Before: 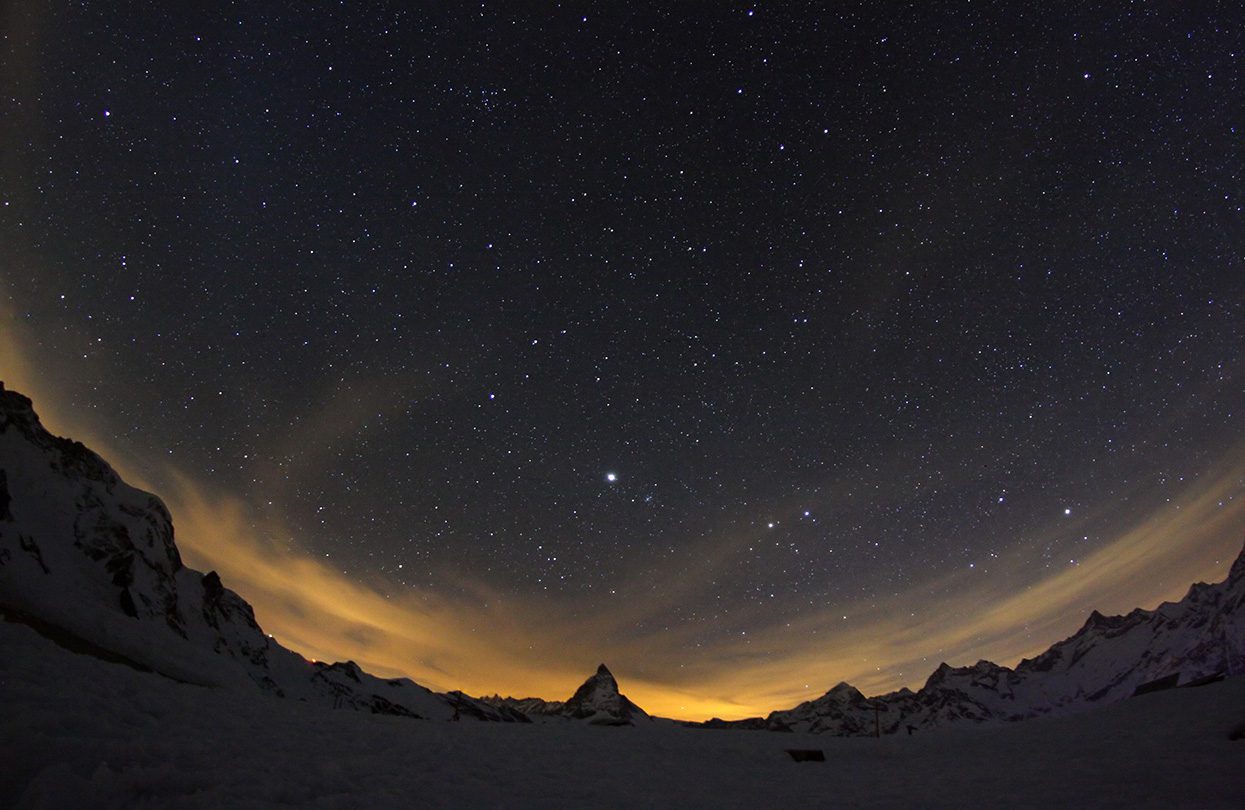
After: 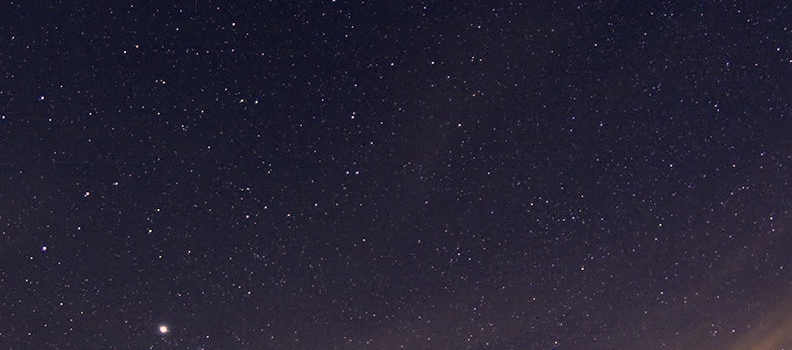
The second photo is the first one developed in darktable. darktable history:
color correction: highlights a* 19.59, highlights b* 27.49, shadows a* 3.46, shadows b* -17.28, saturation 0.73
crop: left 36.005%, top 18.293%, right 0.31%, bottom 38.444%
